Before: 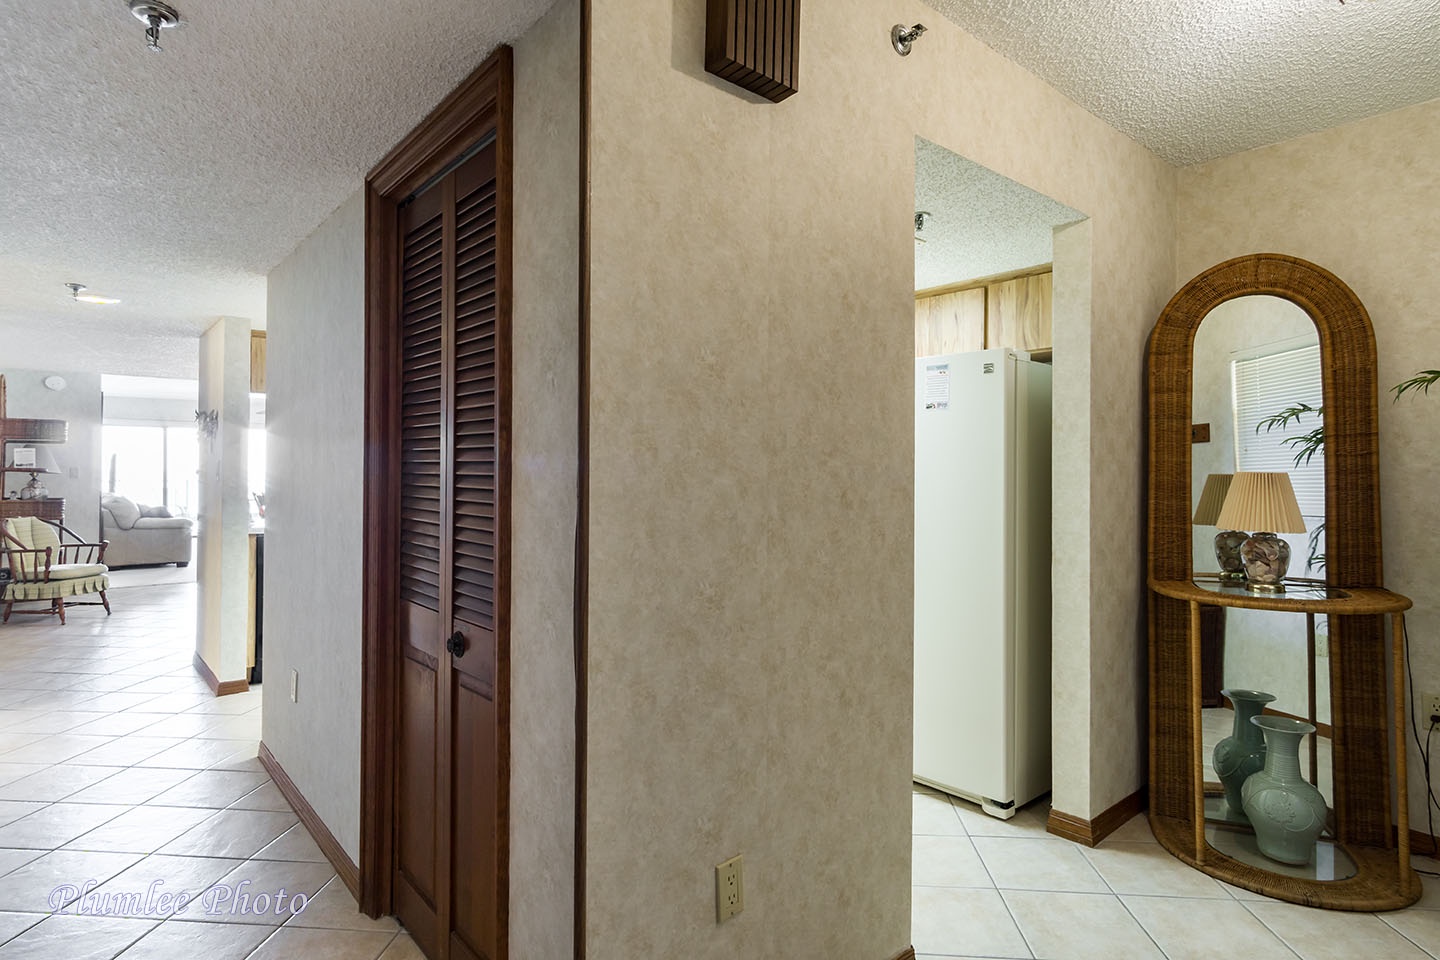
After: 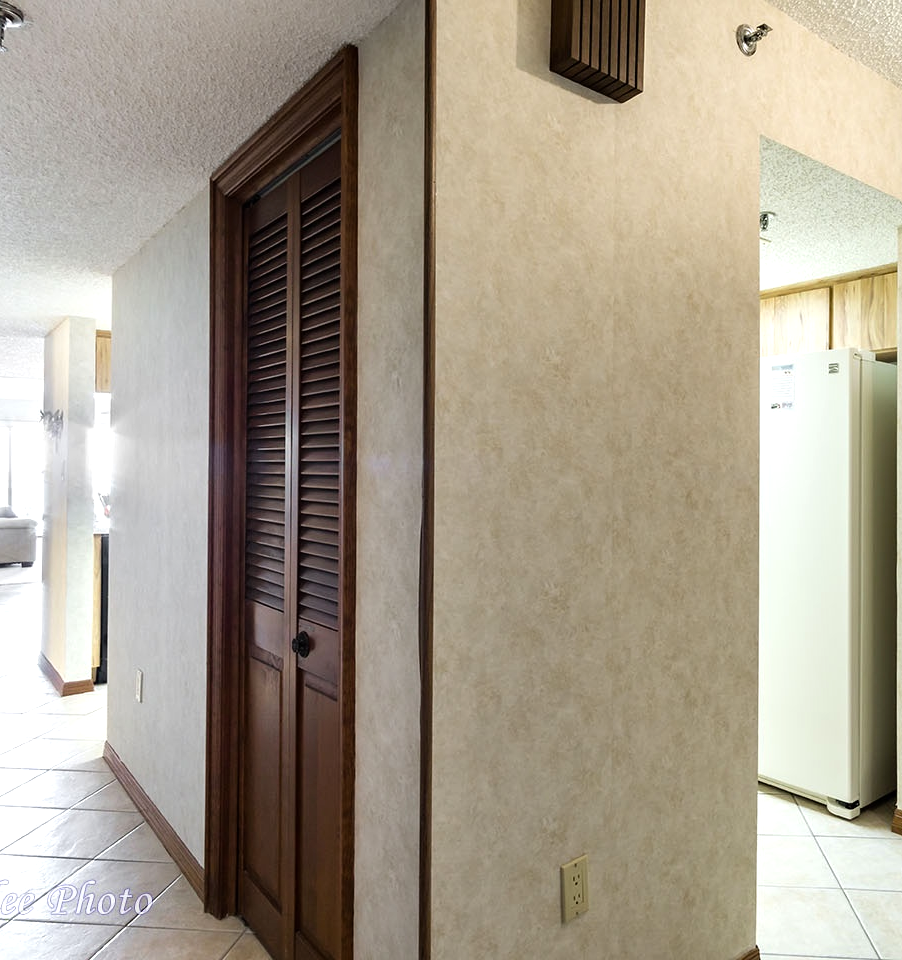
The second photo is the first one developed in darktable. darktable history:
crop: left 10.798%, right 26.508%
tone equalizer: -8 EV -0.41 EV, -7 EV -0.394 EV, -6 EV -0.303 EV, -5 EV -0.256 EV, -3 EV 0.216 EV, -2 EV 0.323 EV, -1 EV 0.409 EV, +0 EV 0.424 EV
